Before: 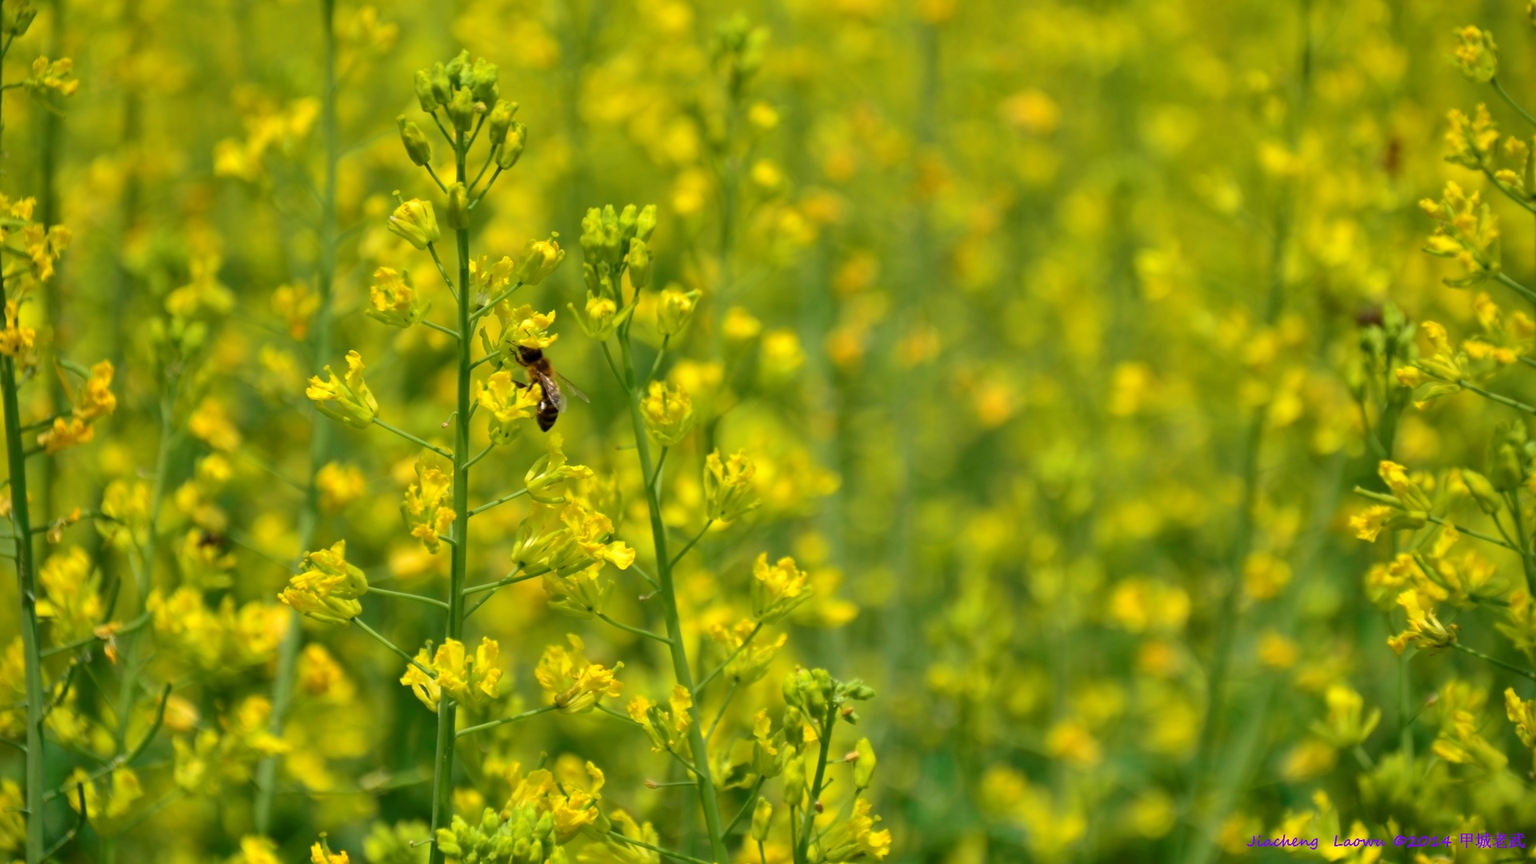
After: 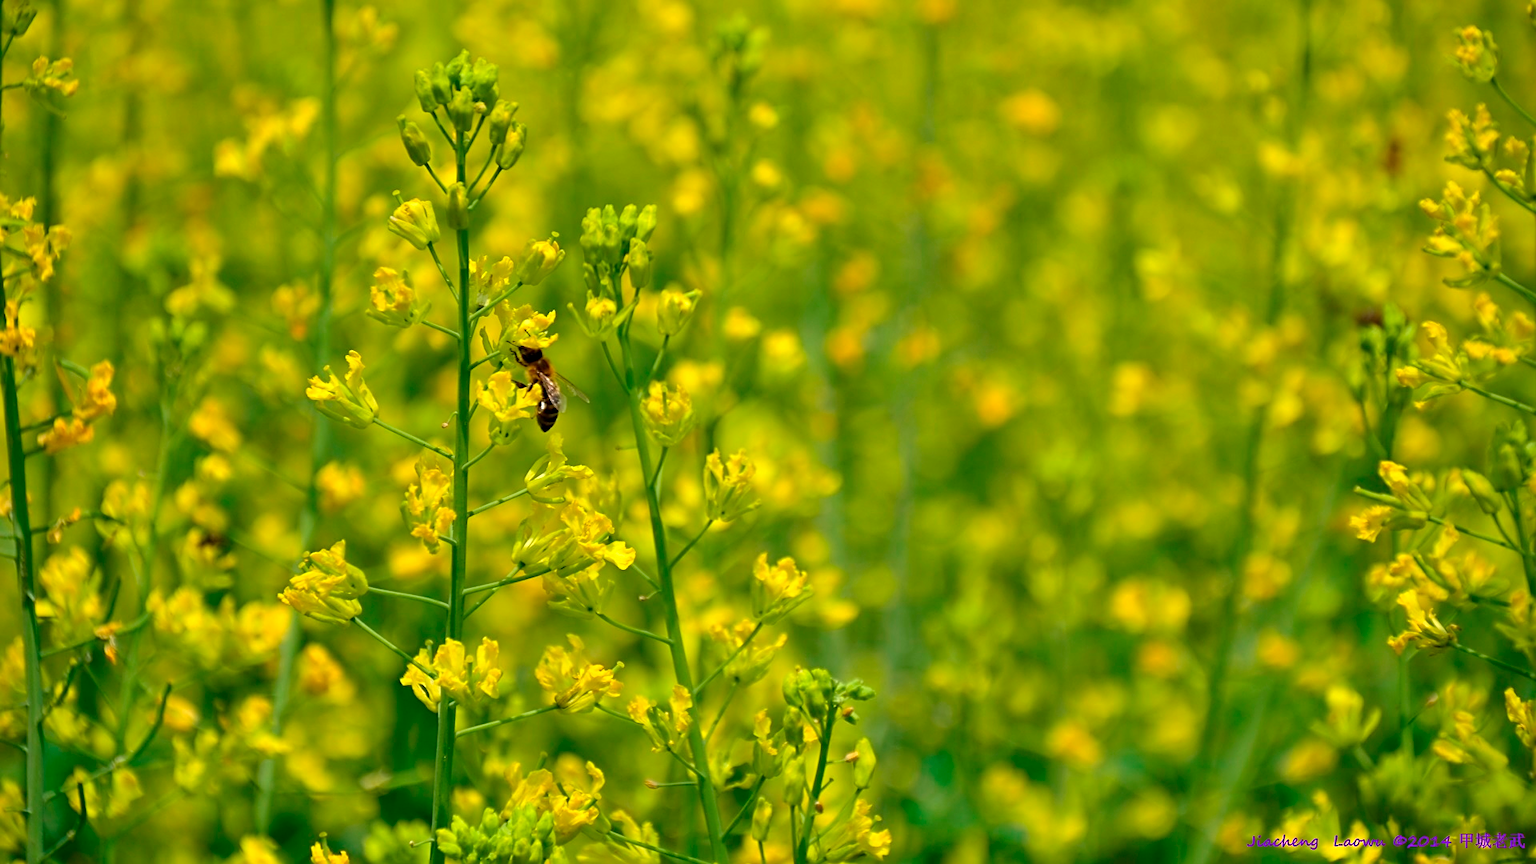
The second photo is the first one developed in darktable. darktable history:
sharpen: amount 0.6
